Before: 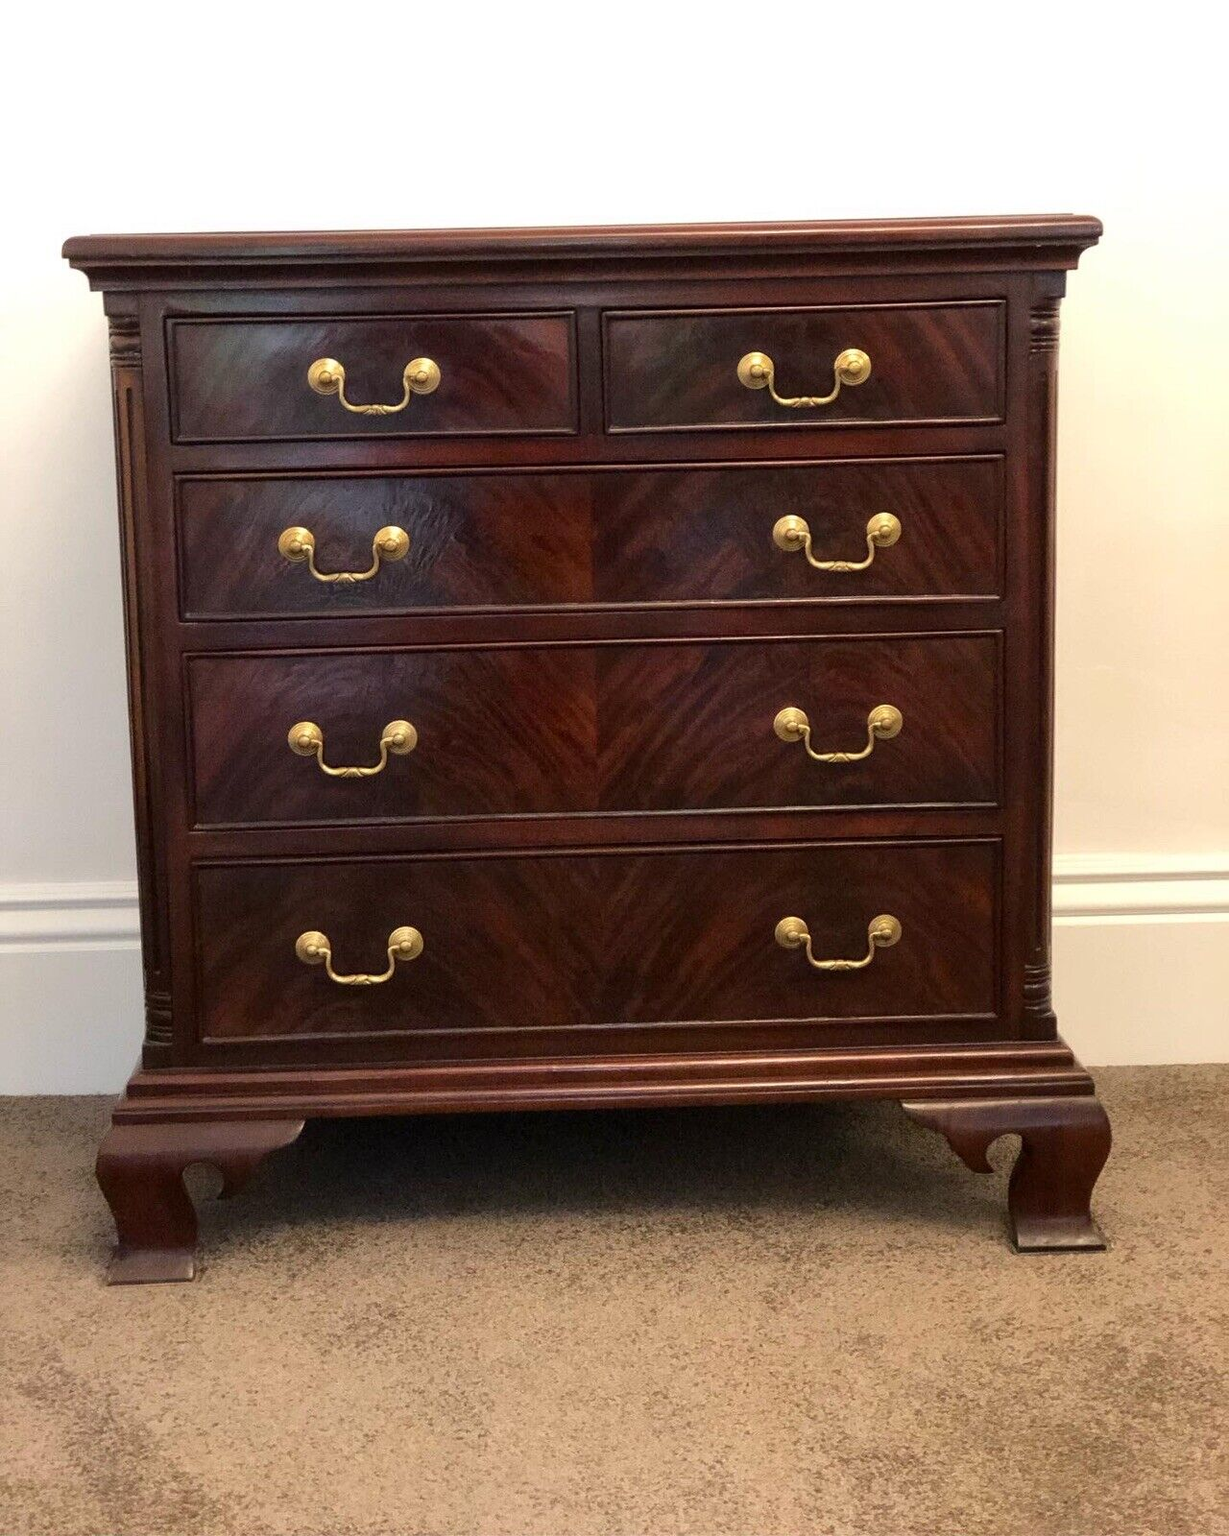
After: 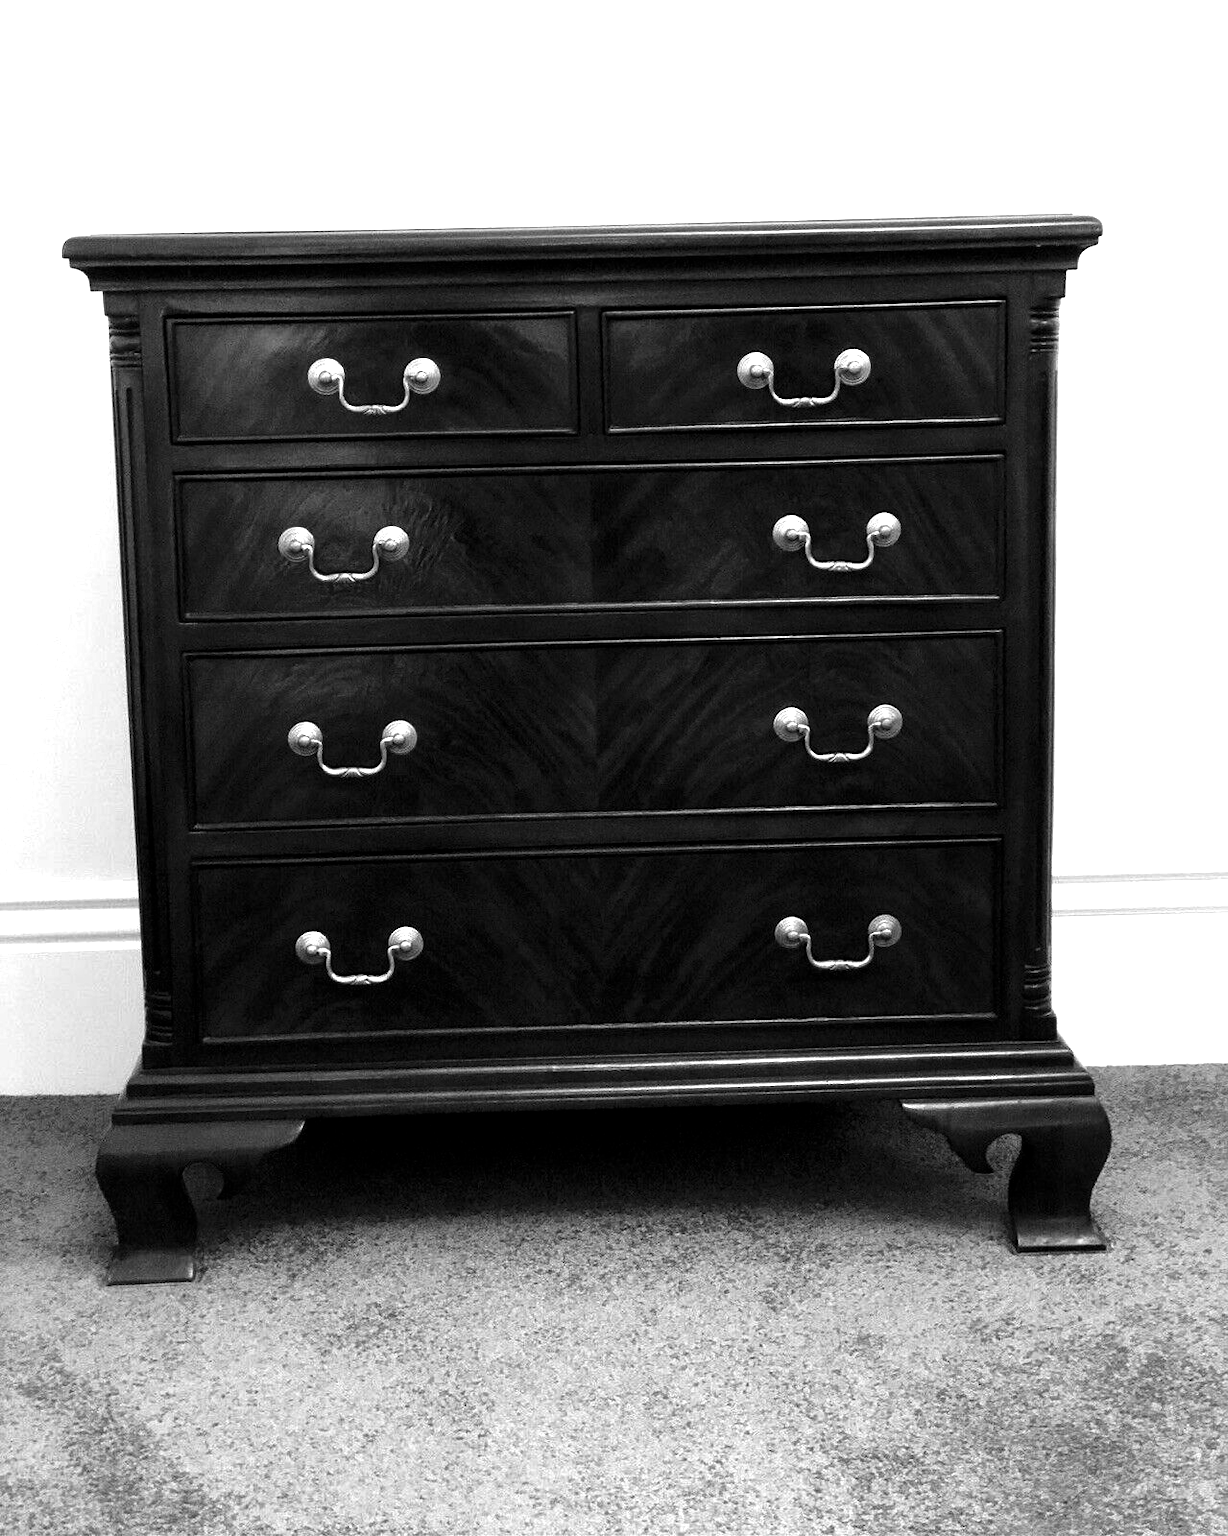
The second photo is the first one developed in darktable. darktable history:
levels: levels [0.044, 0.475, 0.791]
contrast brightness saturation: saturation -1
exposure: compensate highlight preservation false
